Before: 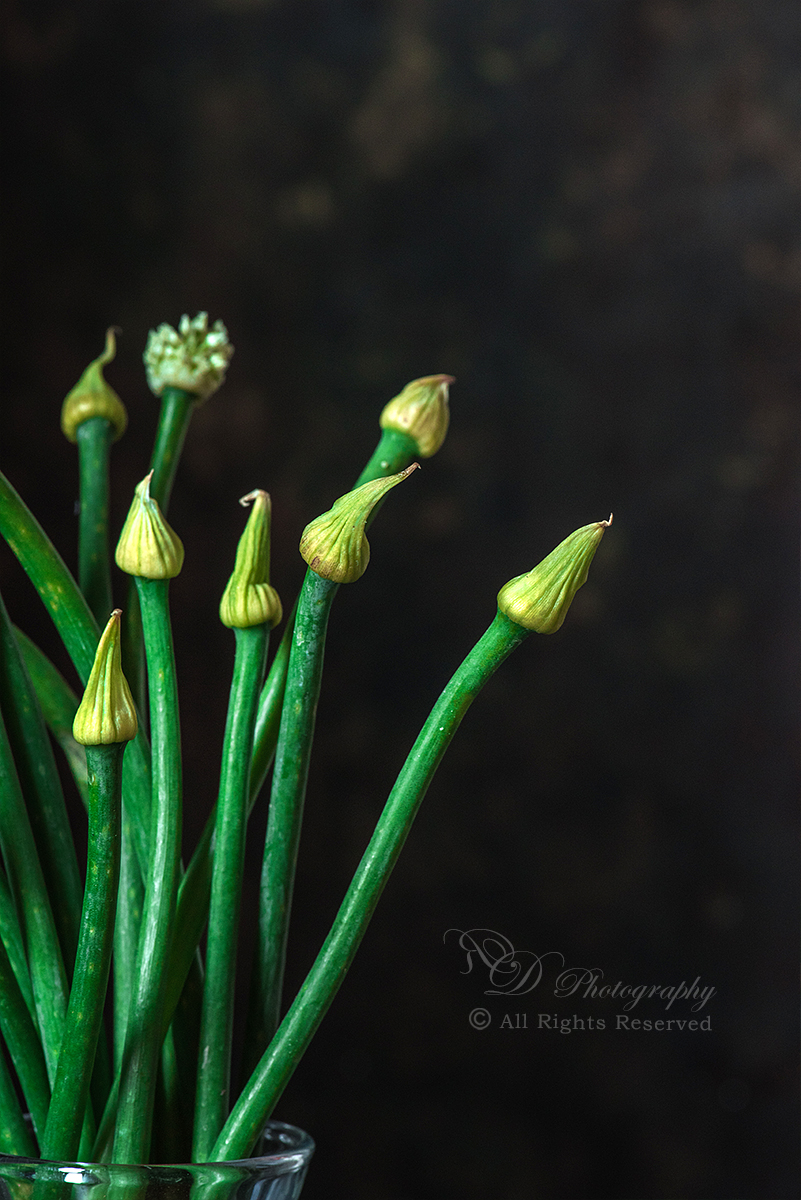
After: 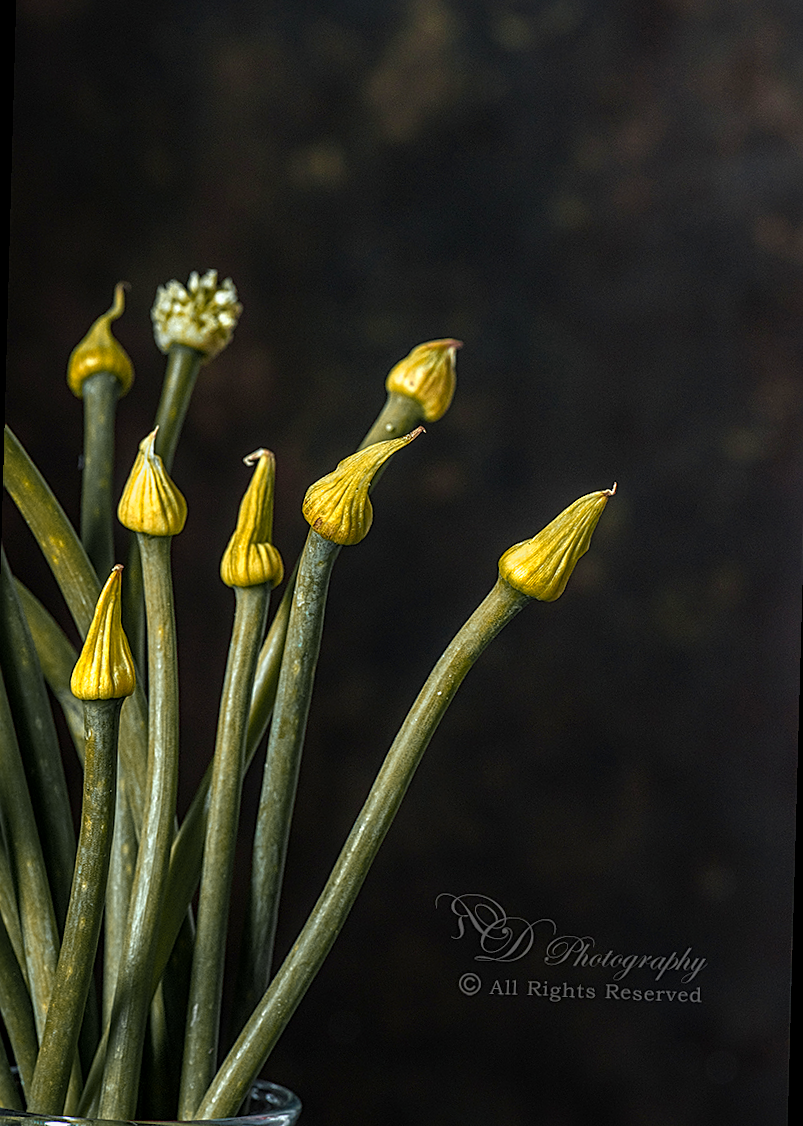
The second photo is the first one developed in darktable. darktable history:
local contrast: on, module defaults
sharpen: on, module defaults
rotate and perspective: rotation 1.57°, crop left 0.018, crop right 0.982, crop top 0.039, crop bottom 0.961
color zones: curves: ch0 [(0, 0.499) (0.143, 0.5) (0.286, 0.5) (0.429, 0.476) (0.571, 0.284) (0.714, 0.243) (0.857, 0.449) (1, 0.499)]; ch1 [(0, 0.532) (0.143, 0.645) (0.286, 0.696) (0.429, 0.211) (0.571, 0.504) (0.714, 0.493) (0.857, 0.495) (1, 0.532)]; ch2 [(0, 0.5) (0.143, 0.5) (0.286, 0.427) (0.429, 0.324) (0.571, 0.5) (0.714, 0.5) (0.857, 0.5) (1, 0.5)]
